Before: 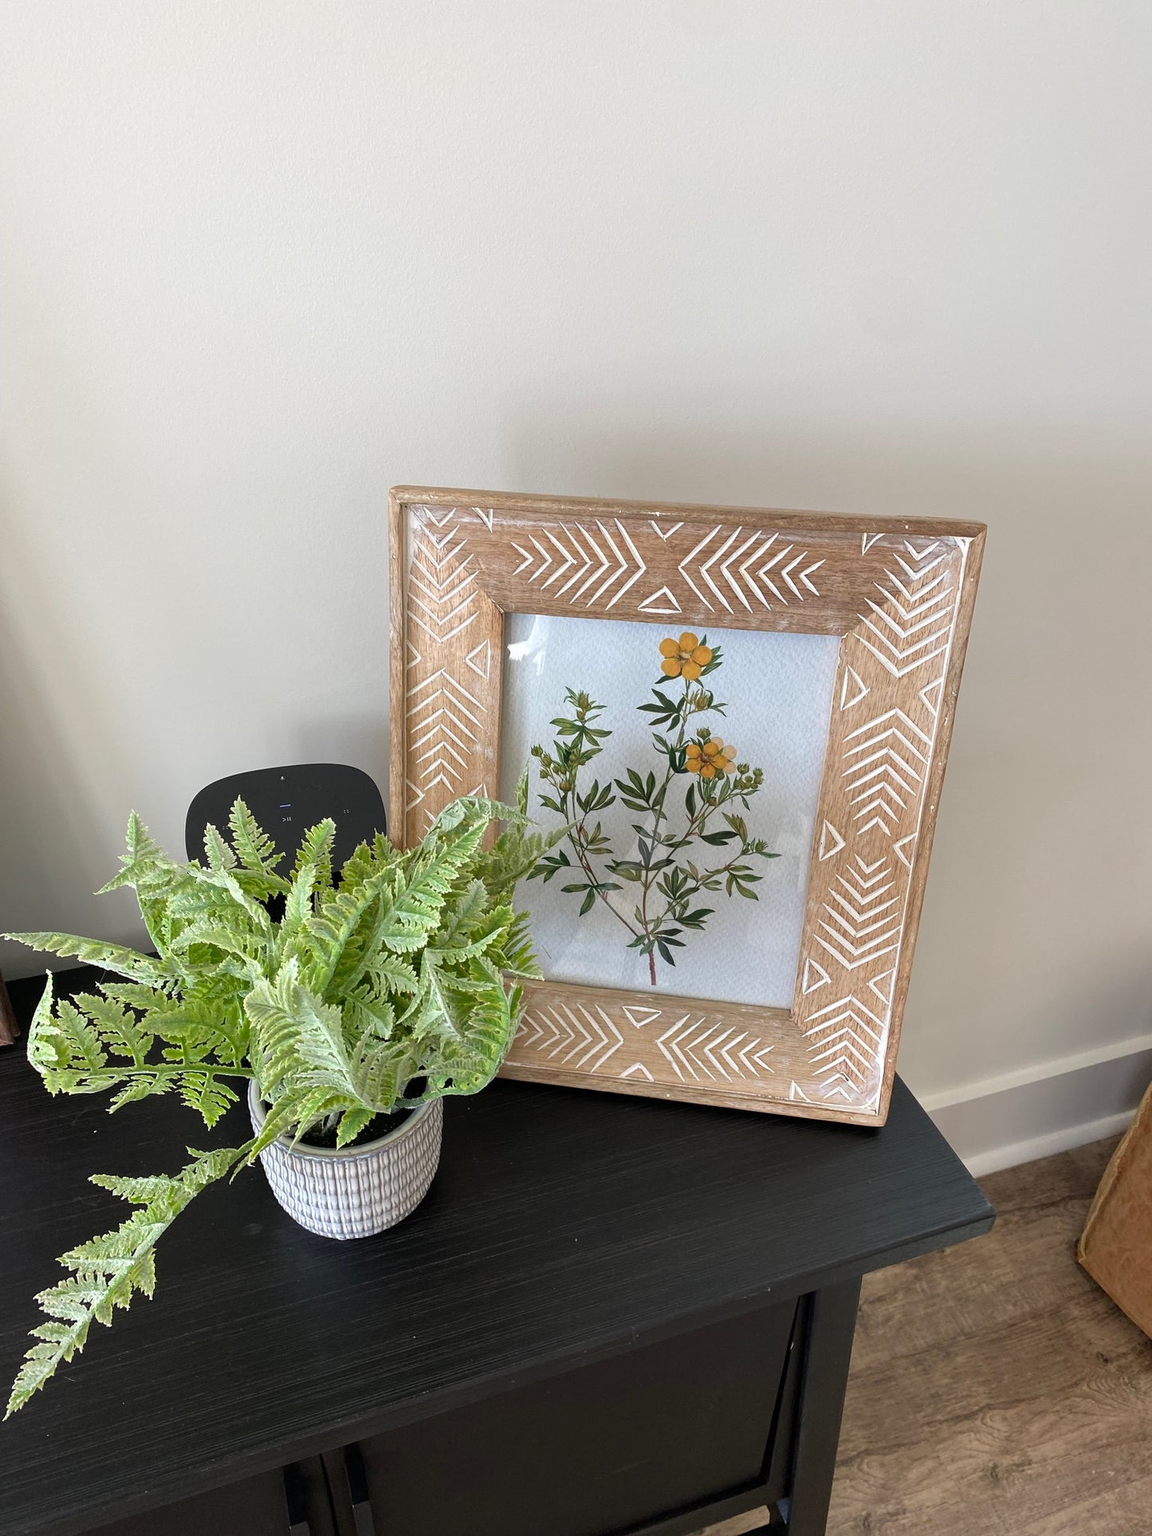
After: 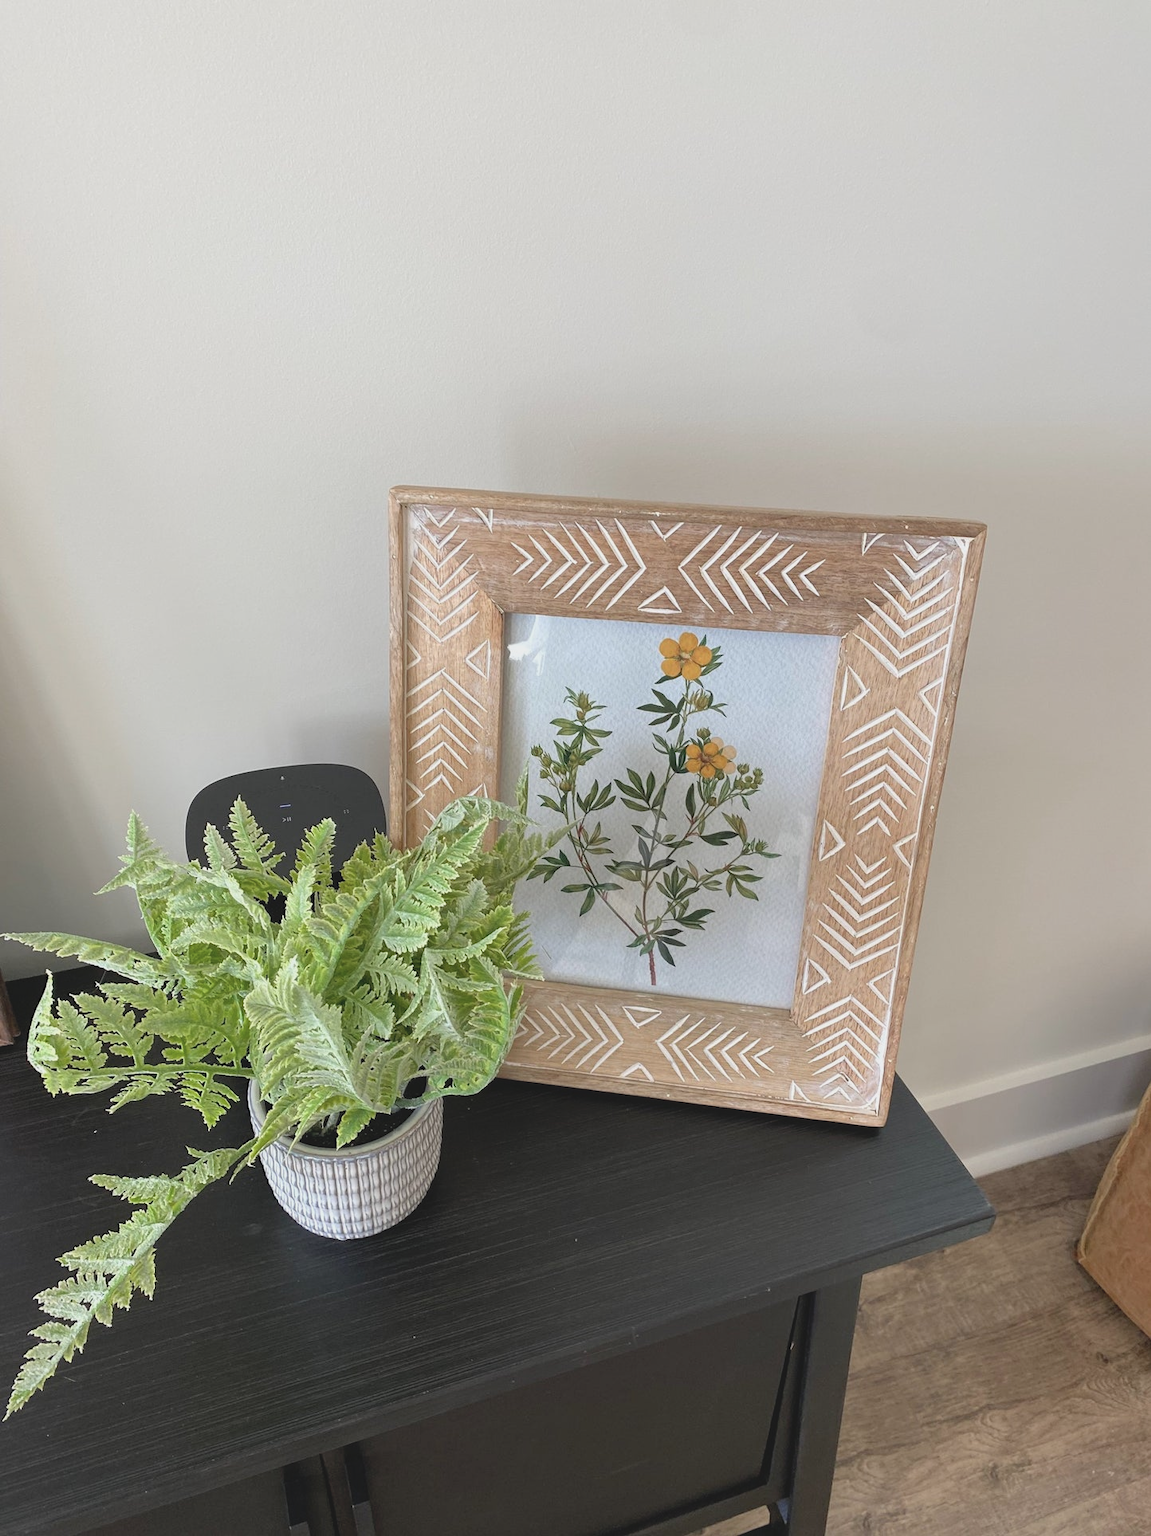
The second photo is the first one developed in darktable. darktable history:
contrast brightness saturation: contrast -0.146, brightness 0.054, saturation -0.135
tone equalizer: on, module defaults
